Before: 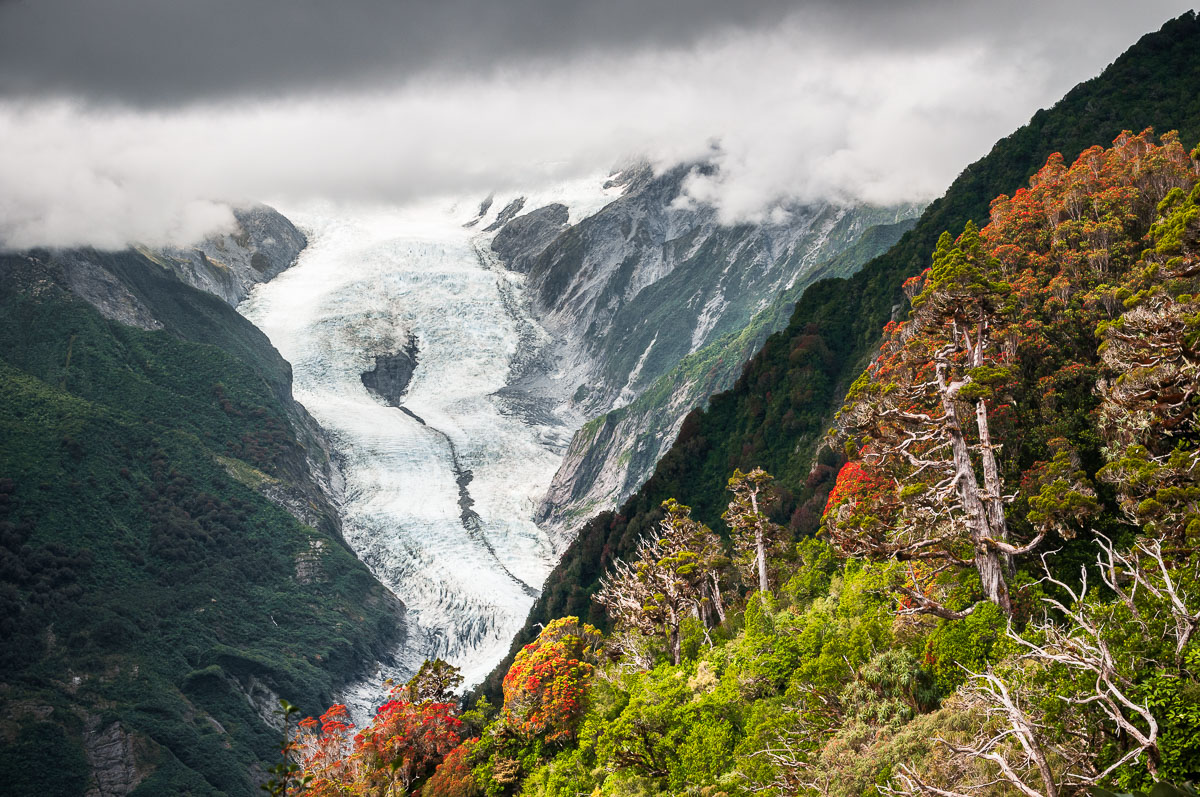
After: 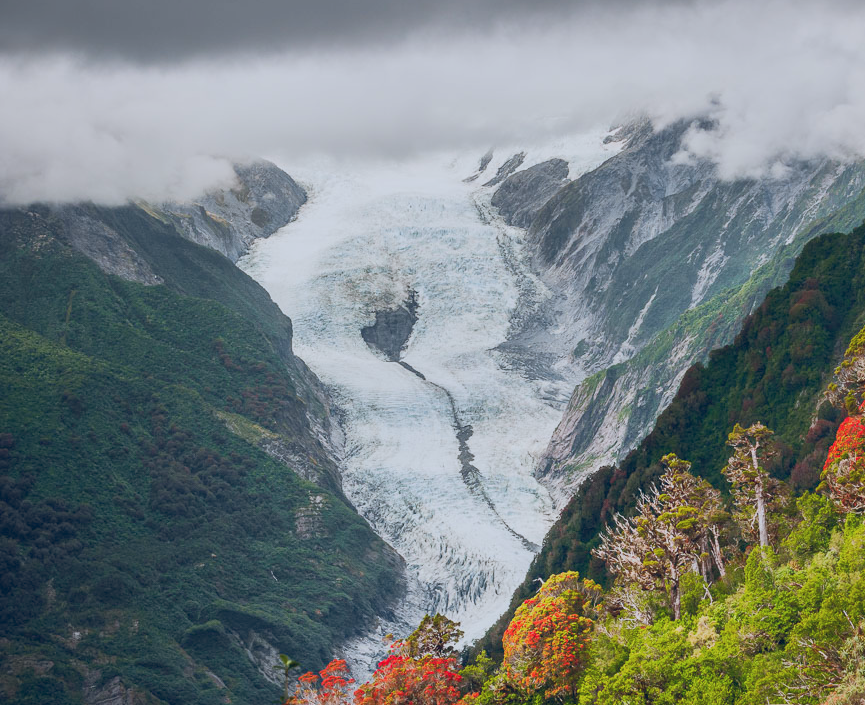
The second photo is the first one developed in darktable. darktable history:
crop: top 5.754%, right 27.894%, bottom 5.789%
color balance rgb: power › hue 212.56°, highlights gain › luminance 16.538%, highlights gain › chroma 2.909%, highlights gain › hue 257.56°, global offset › chroma 0.054%, global offset › hue 253.65°, perceptual saturation grading › global saturation 0.953%, contrast -29.464%
